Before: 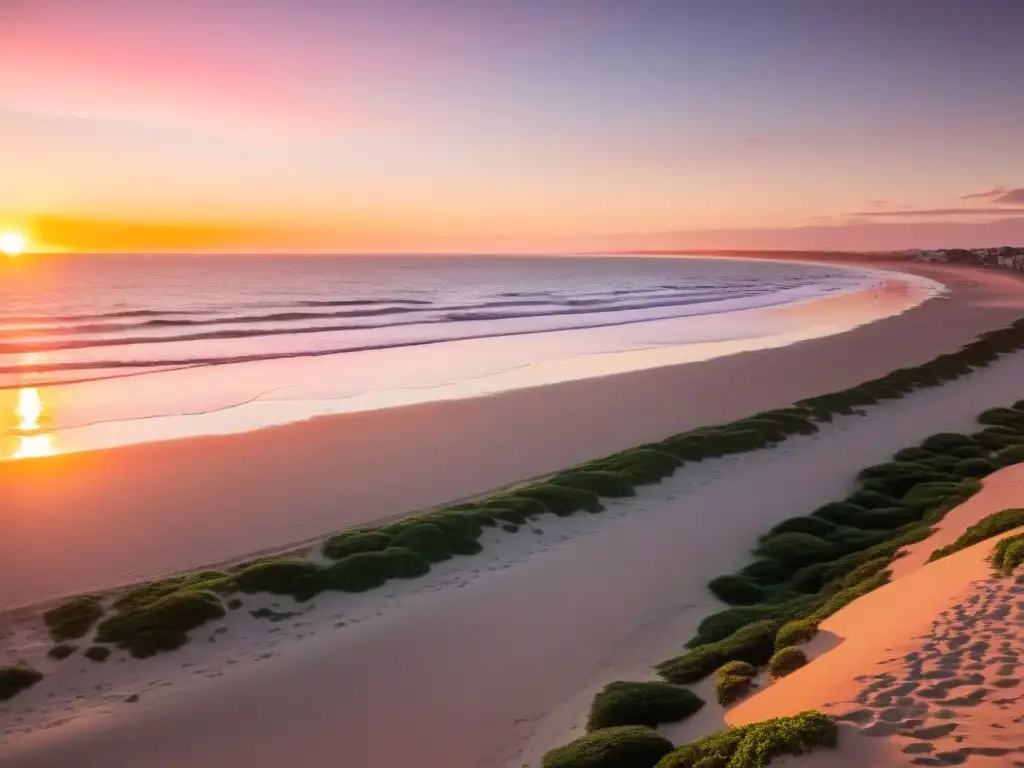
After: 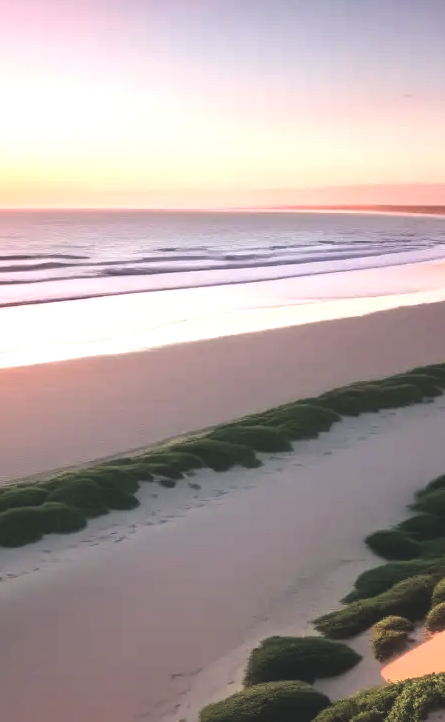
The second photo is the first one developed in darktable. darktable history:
exposure: black level correction 0, exposure 0.499 EV, compensate highlight preservation false
crop: left 33.509%, top 5.94%, right 22.95%
color balance rgb: shadows lift › chroma 2.029%, shadows lift › hue 220.55°, power › hue 314.11°, highlights gain › luminance 17.504%, global offset › luminance 1.479%, perceptual saturation grading › global saturation -27.343%, global vibrance 2.886%
